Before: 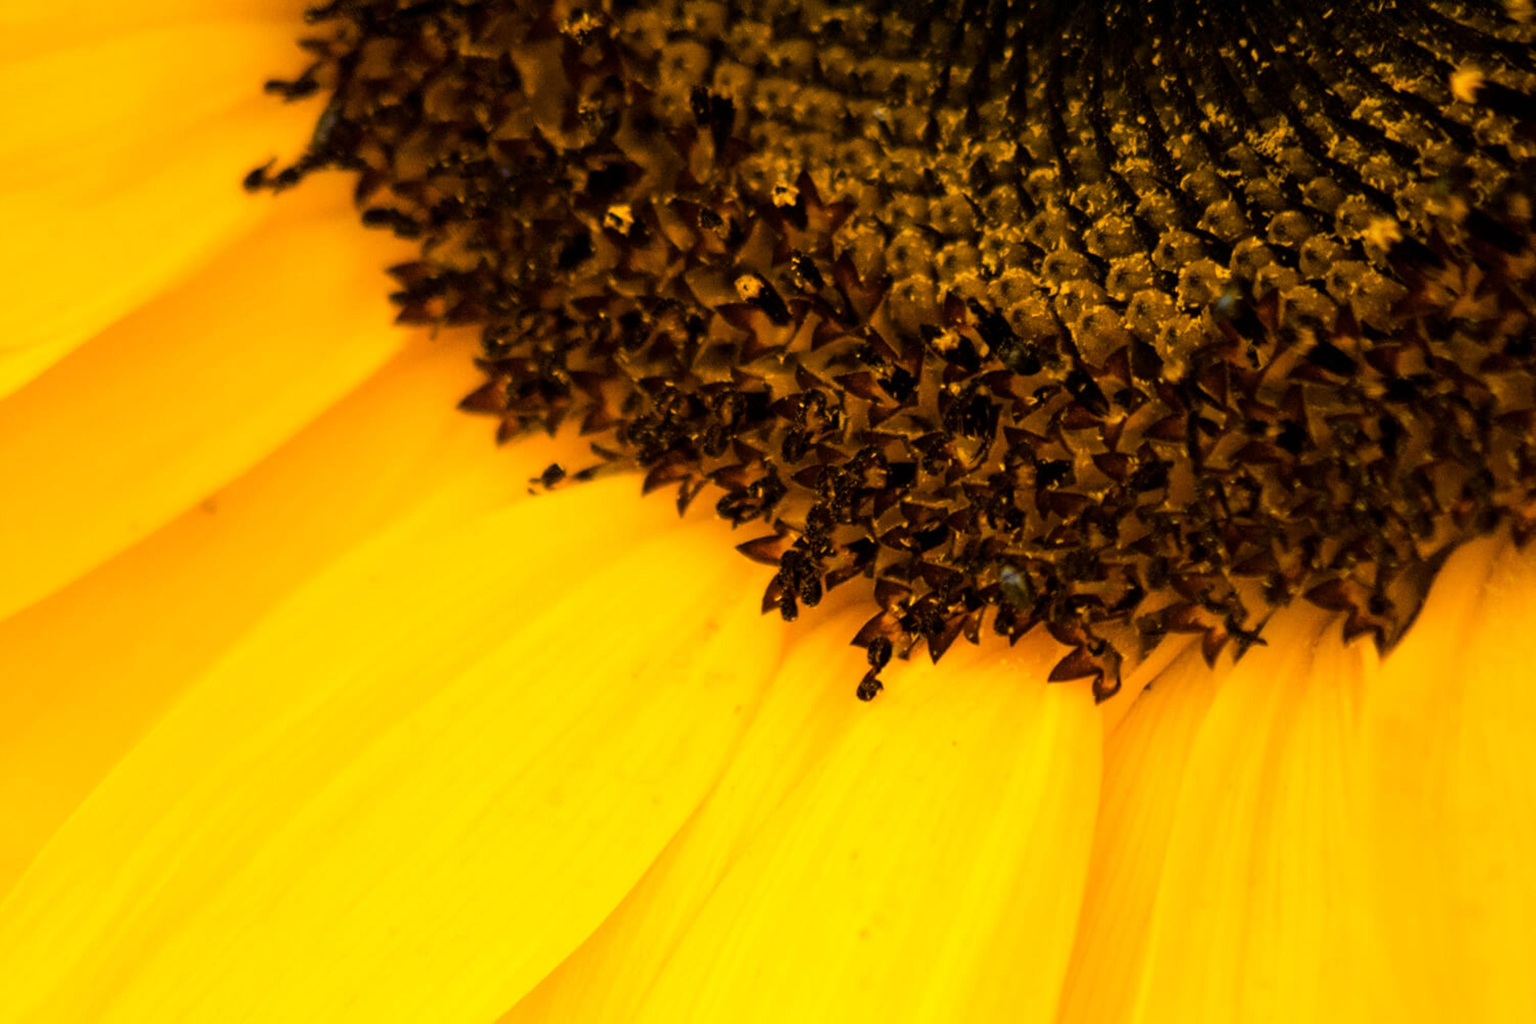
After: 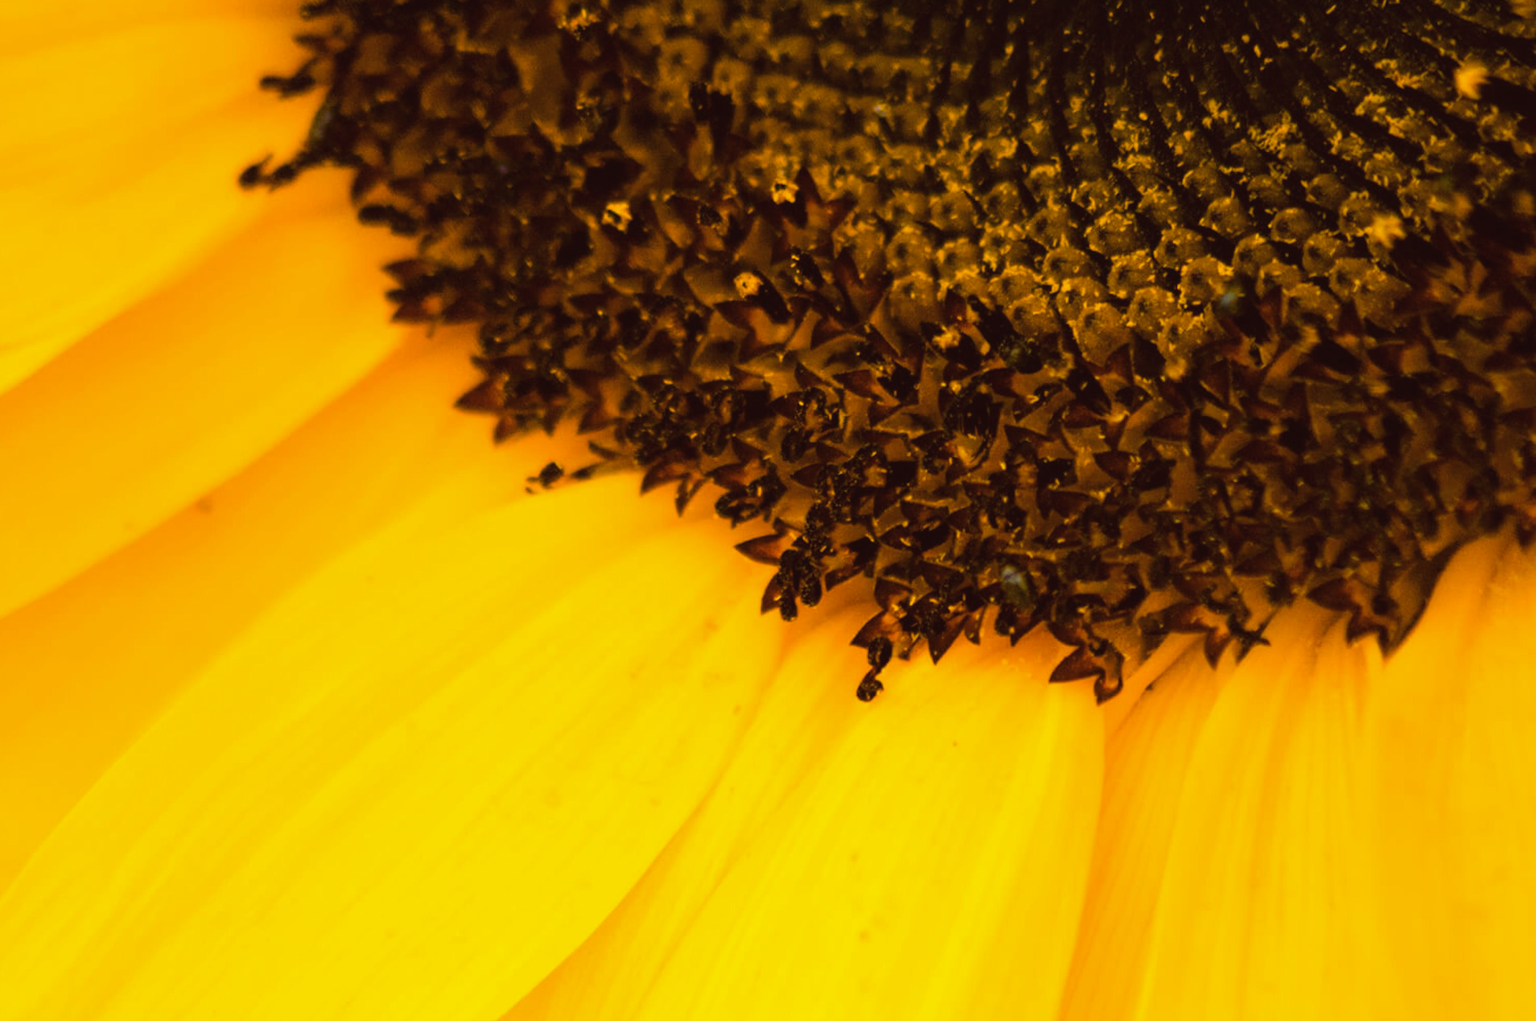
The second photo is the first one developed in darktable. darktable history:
color balance: lift [1.005, 1.002, 0.998, 0.998], gamma [1, 1.021, 1.02, 0.979], gain [0.923, 1.066, 1.056, 0.934]
crop: left 0.434%, top 0.485%, right 0.244%, bottom 0.386%
